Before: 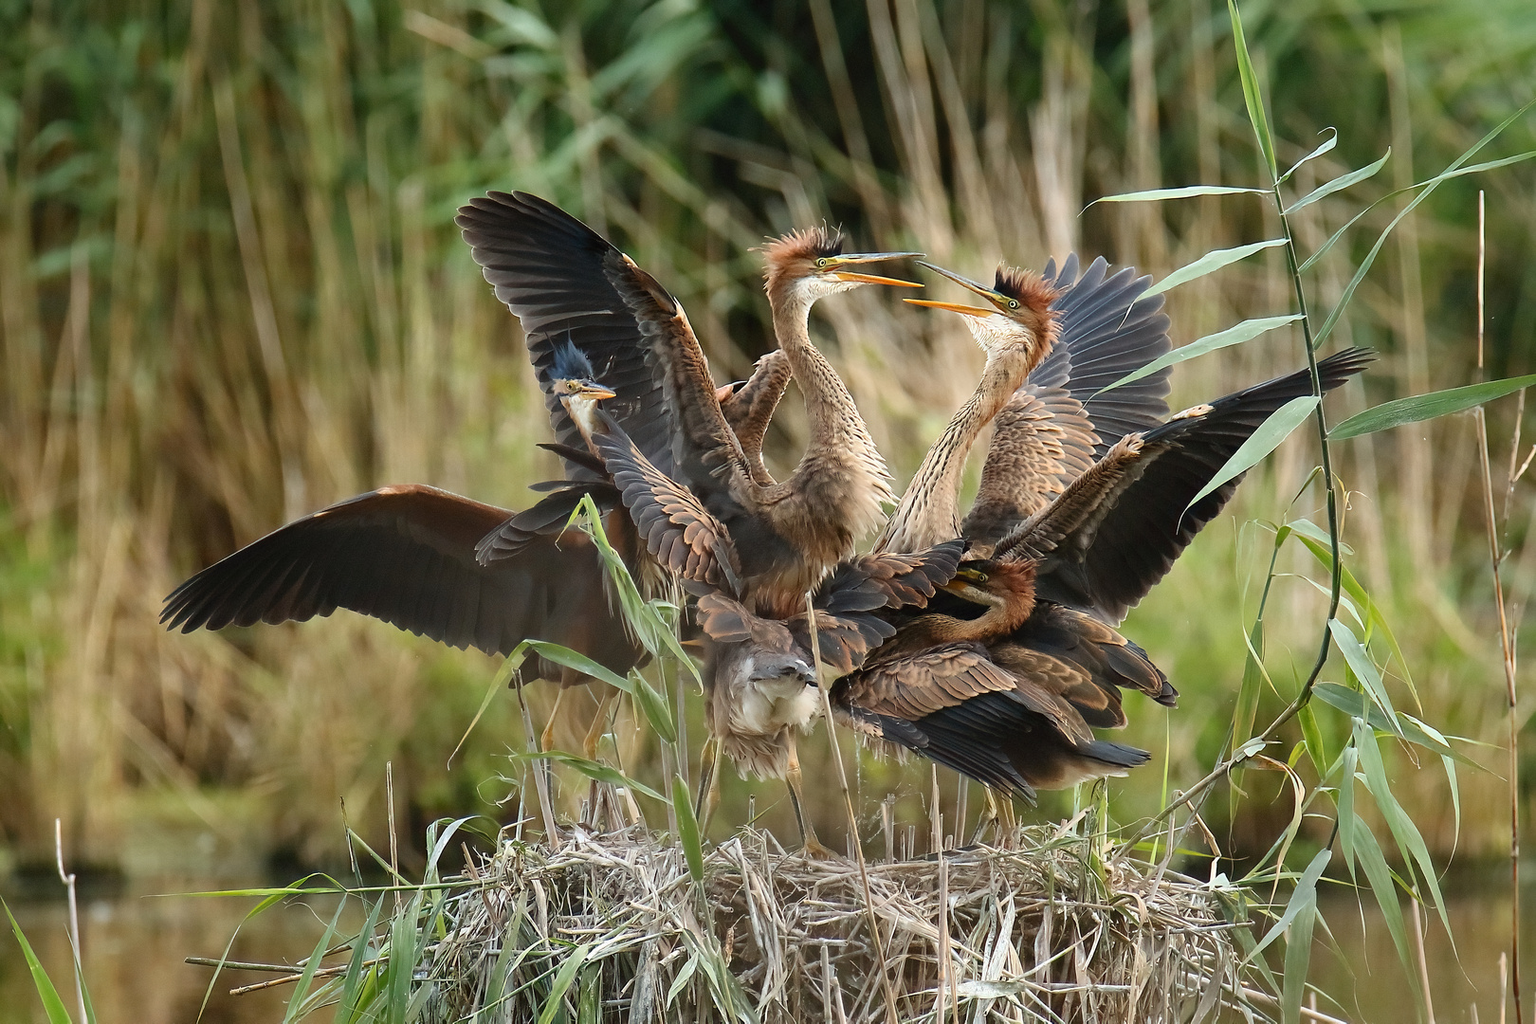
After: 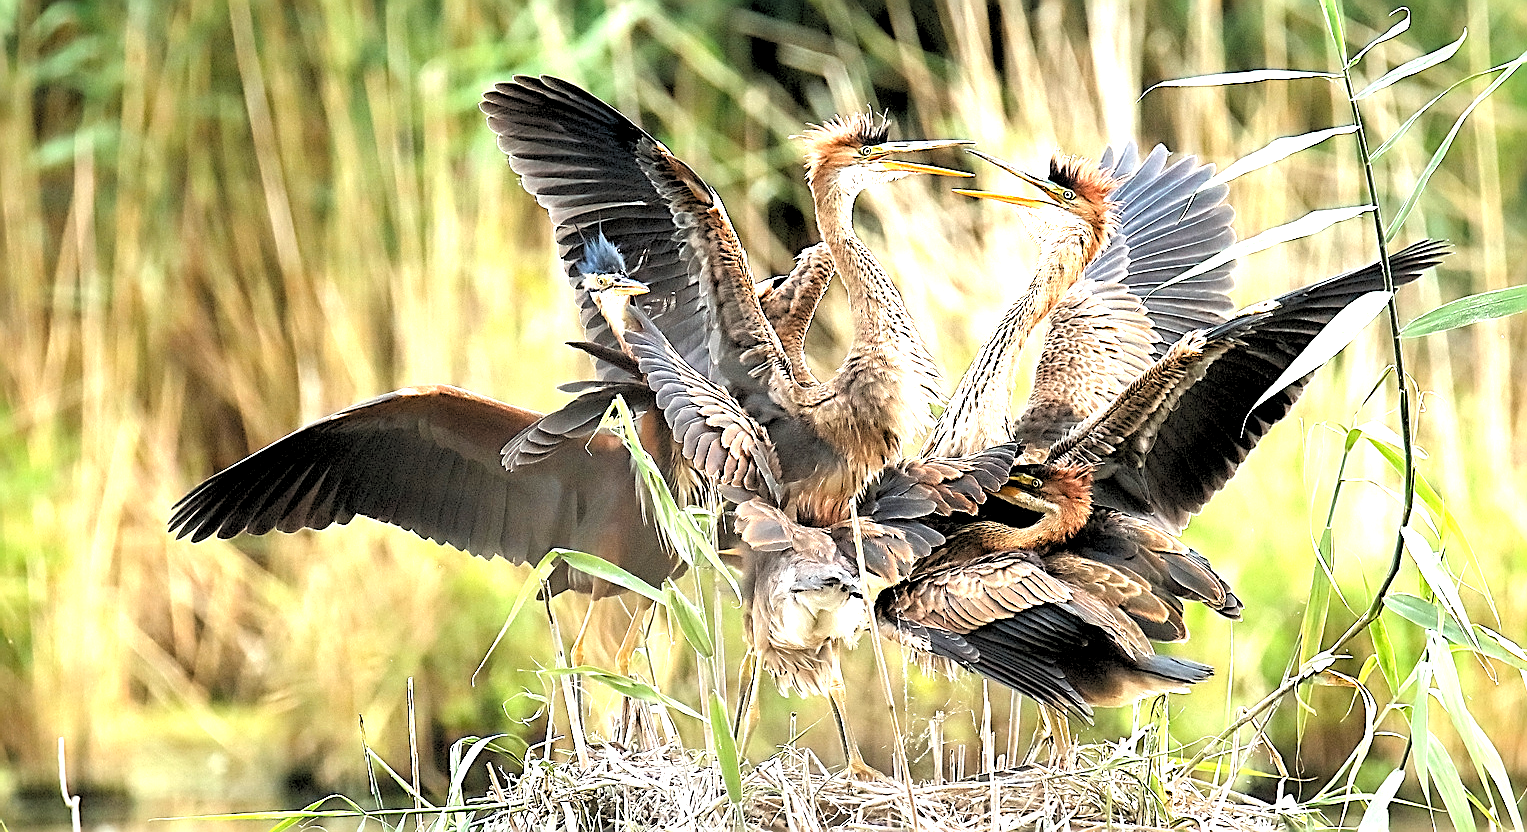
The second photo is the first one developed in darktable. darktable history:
sharpen: amount 1
crop and rotate: angle 0.03°, top 11.643%, right 5.651%, bottom 11.189%
rgb levels: levels [[0.029, 0.461, 0.922], [0, 0.5, 1], [0, 0.5, 1]]
tone equalizer: -8 EV 0.06 EV, smoothing diameter 25%, edges refinement/feathering 10, preserve details guided filter
exposure: black level correction 0, exposure 1.35 EV, compensate exposure bias true, compensate highlight preservation false
